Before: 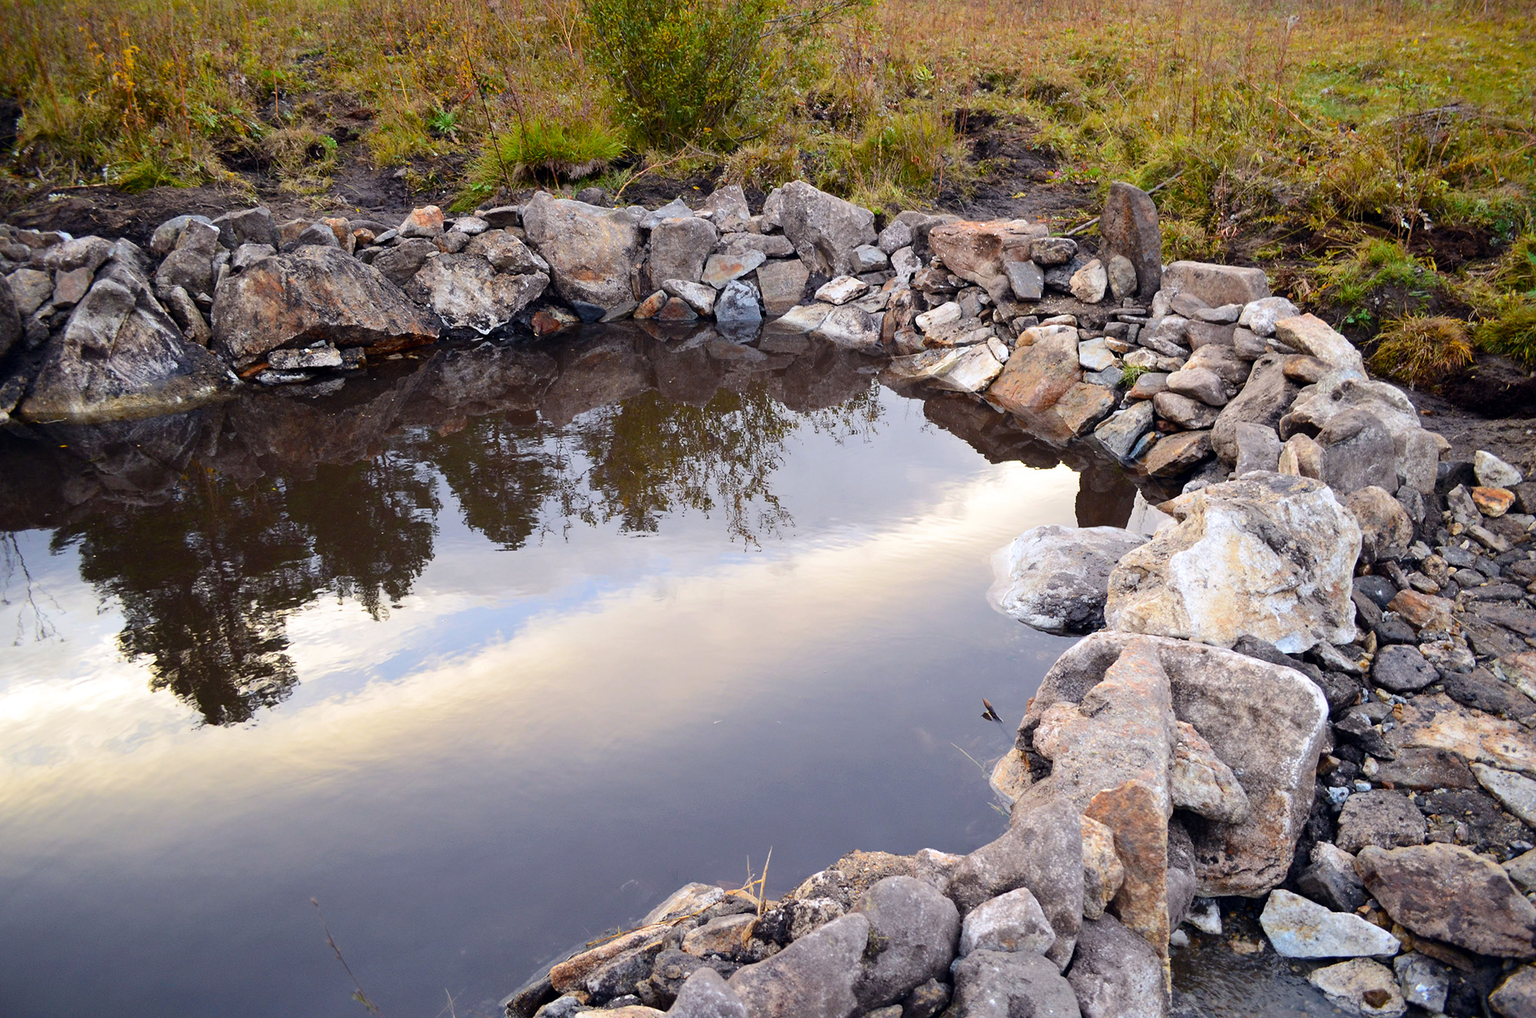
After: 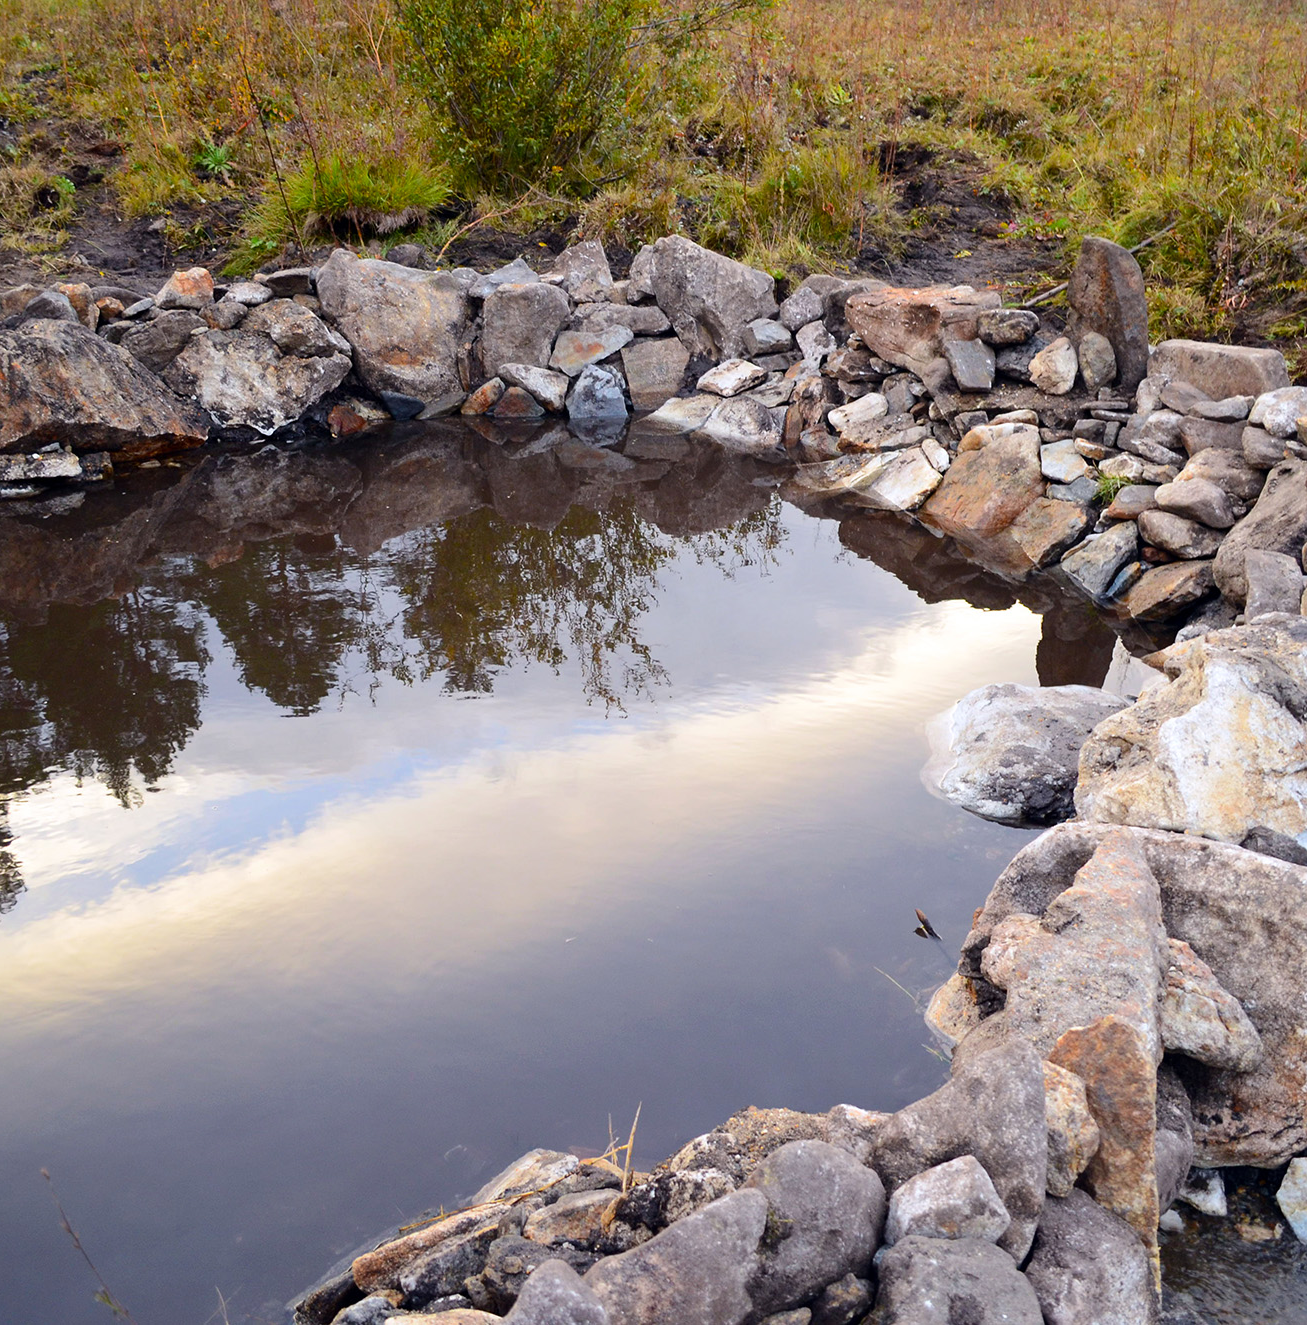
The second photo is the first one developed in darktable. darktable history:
crop and rotate: left 18.215%, right 16.402%
